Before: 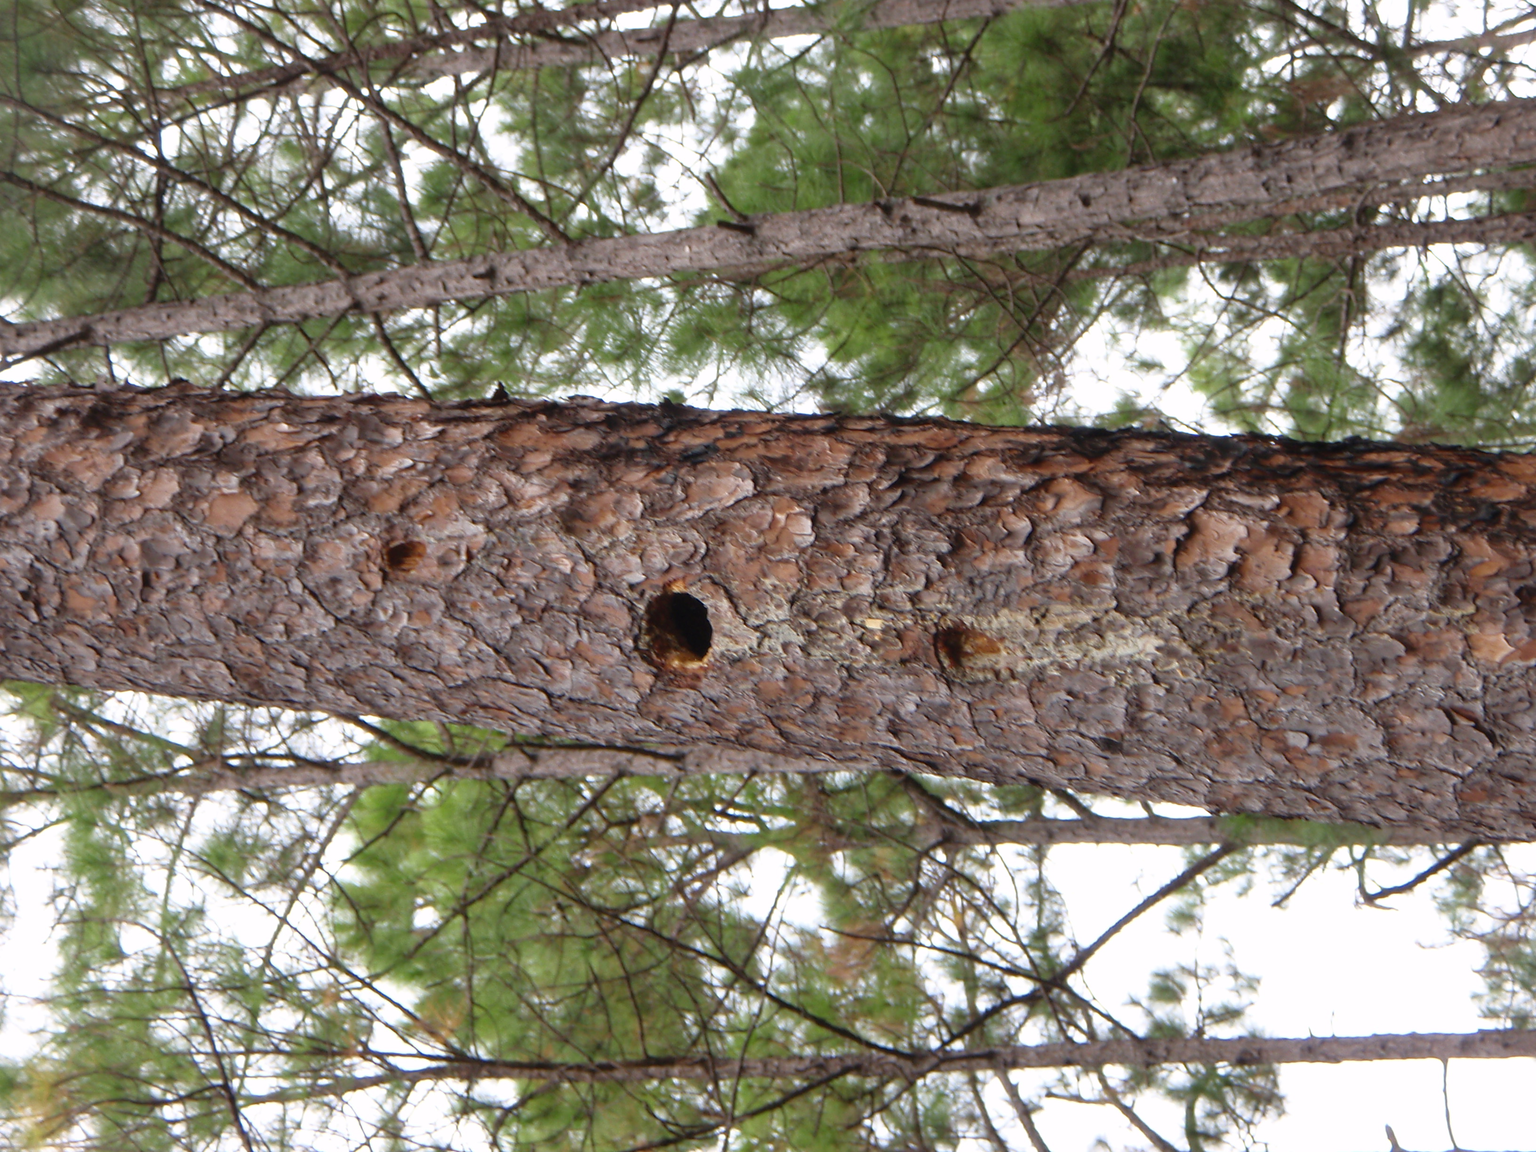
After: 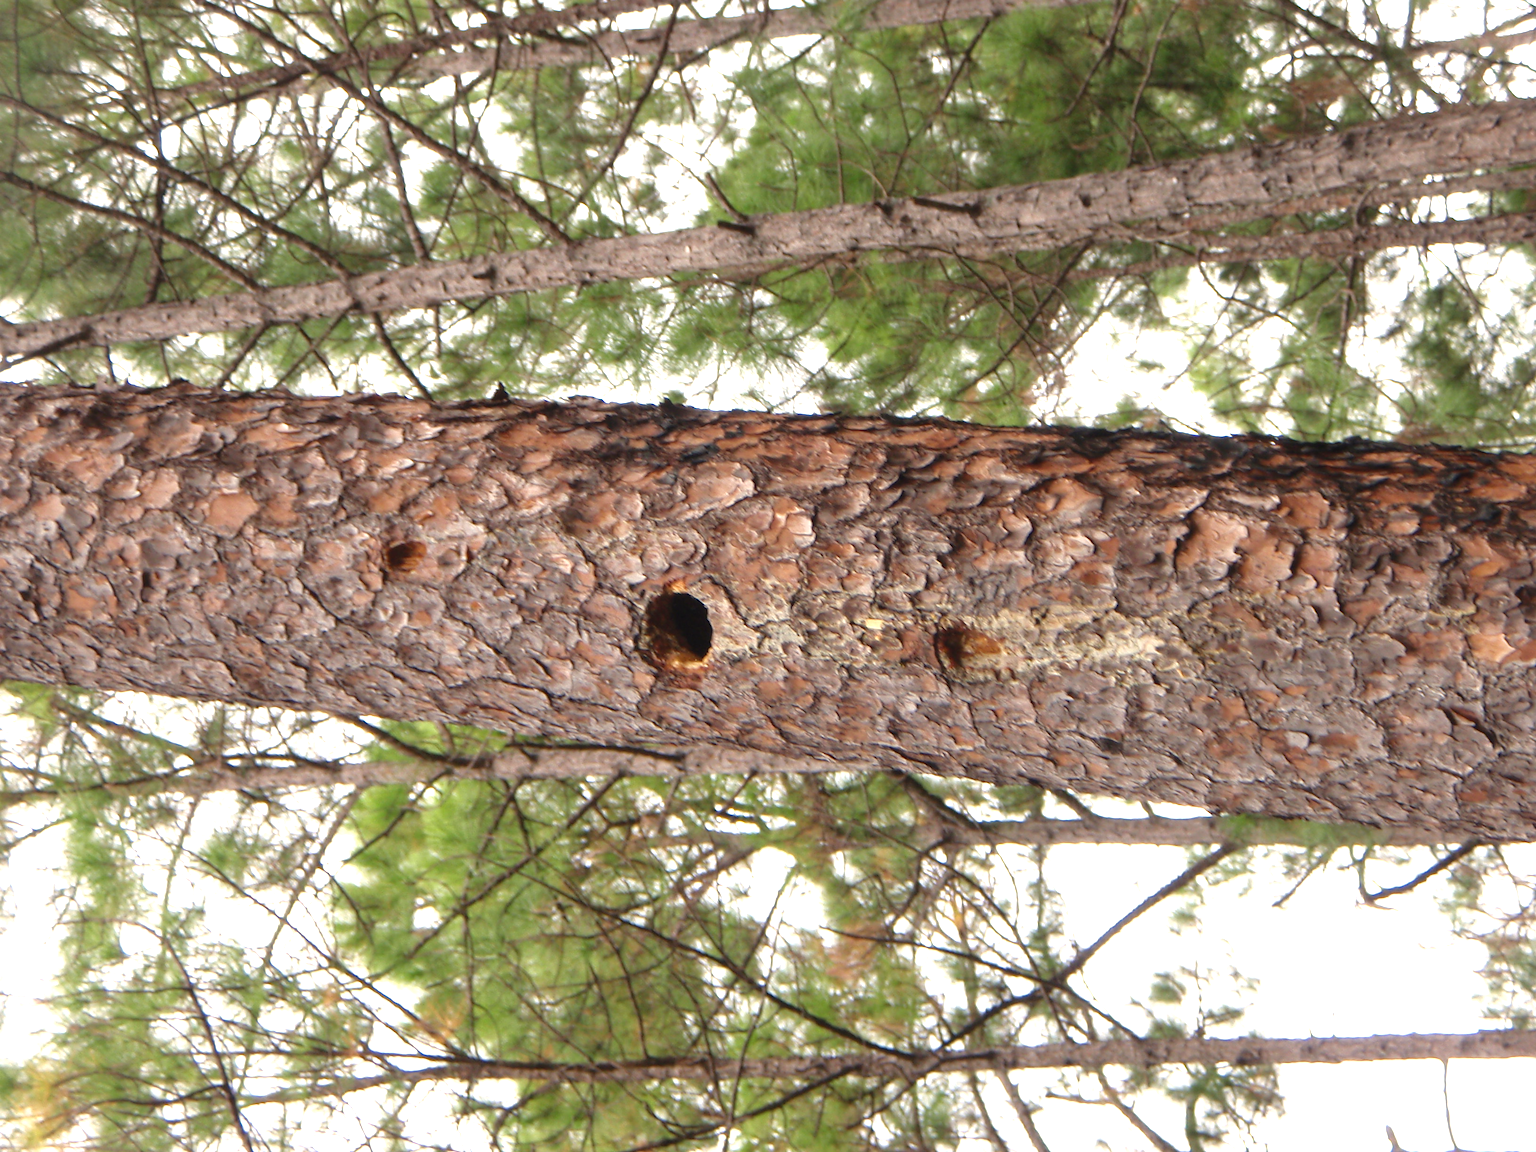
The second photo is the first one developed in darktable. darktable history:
exposure: exposure 0.6 EV, compensate highlight preservation false
white balance: red 1.045, blue 0.932
